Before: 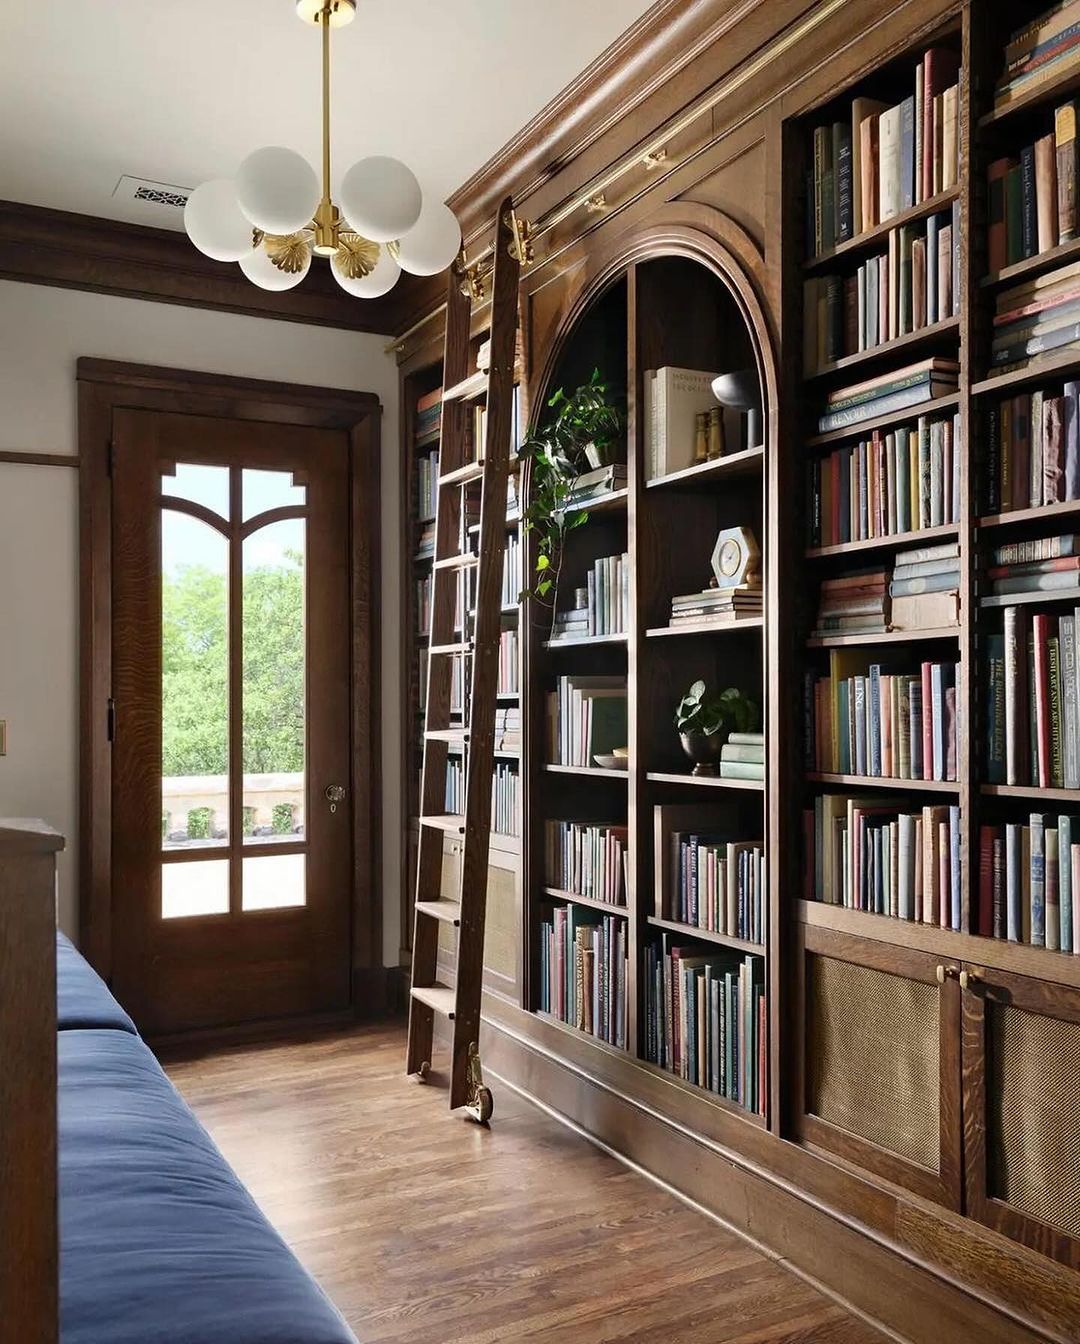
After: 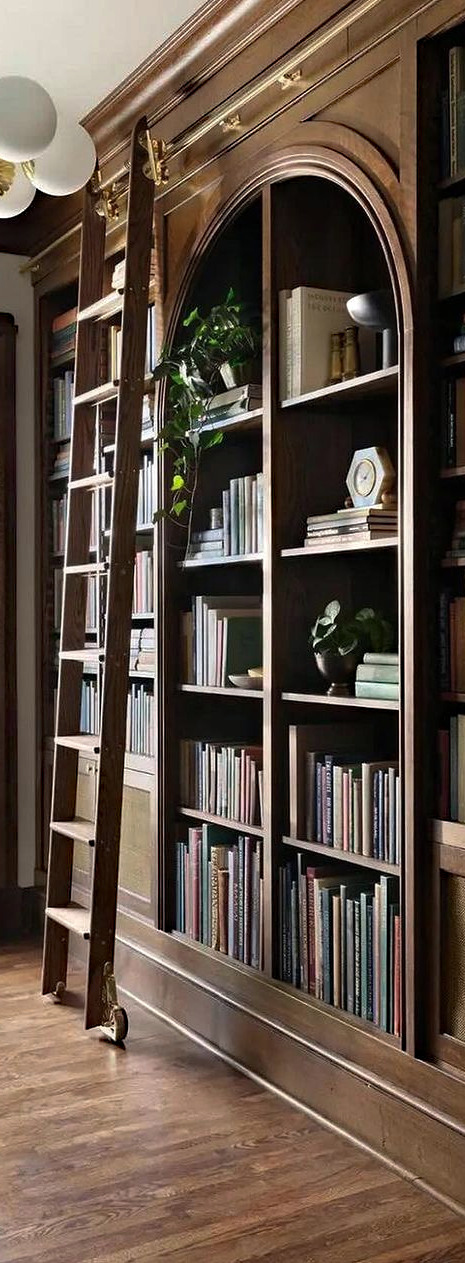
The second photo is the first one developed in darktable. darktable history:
crop: left 33.814%, top 5.967%, right 23.067%
color correction: highlights a* -0.136, highlights b* 0.097
haze removal: compatibility mode true, adaptive false
tone curve: curves: ch0 [(0, 0) (0.641, 0.595) (1, 1)], preserve colors none
